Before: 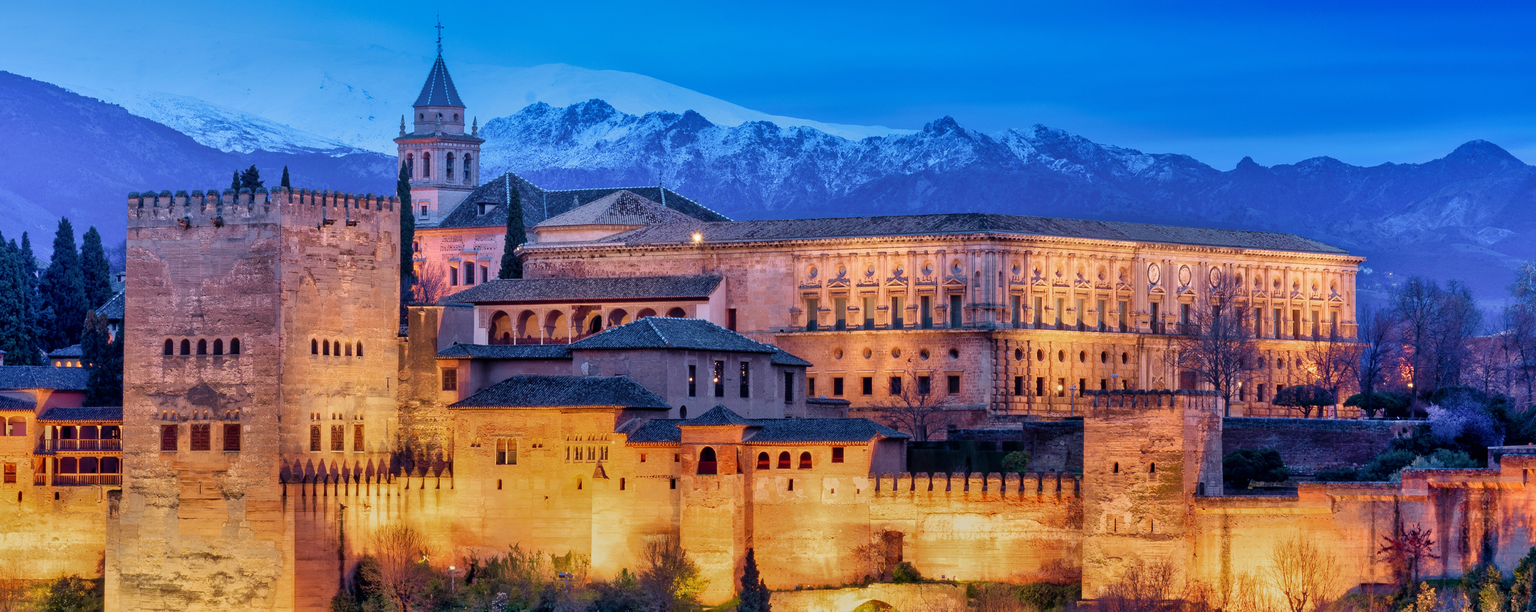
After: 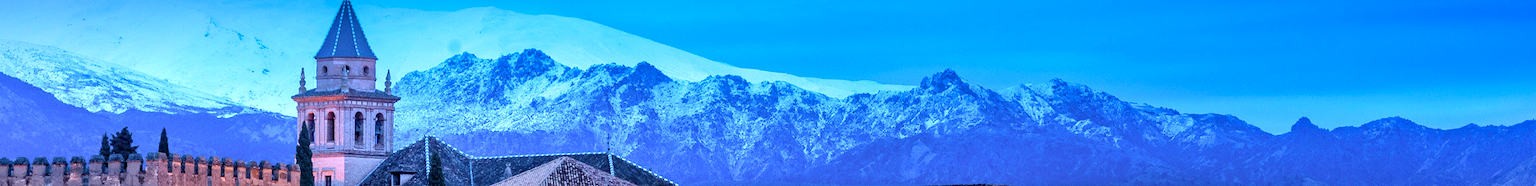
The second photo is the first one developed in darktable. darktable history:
haze removal: adaptive false
crop and rotate: left 9.629%, top 9.54%, right 6.032%, bottom 64.732%
tone equalizer: -8 EV -1.07 EV, -7 EV -1.02 EV, -6 EV -0.88 EV, -5 EV -0.572 EV, -3 EV 0.557 EV, -2 EV 0.841 EV, -1 EV 0.991 EV, +0 EV 1.06 EV, mask exposure compensation -0.502 EV
vignetting: fall-off start 81.35%, fall-off radius 61.72%, brightness -0.377, saturation 0.013, automatic ratio true, width/height ratio 1.415
